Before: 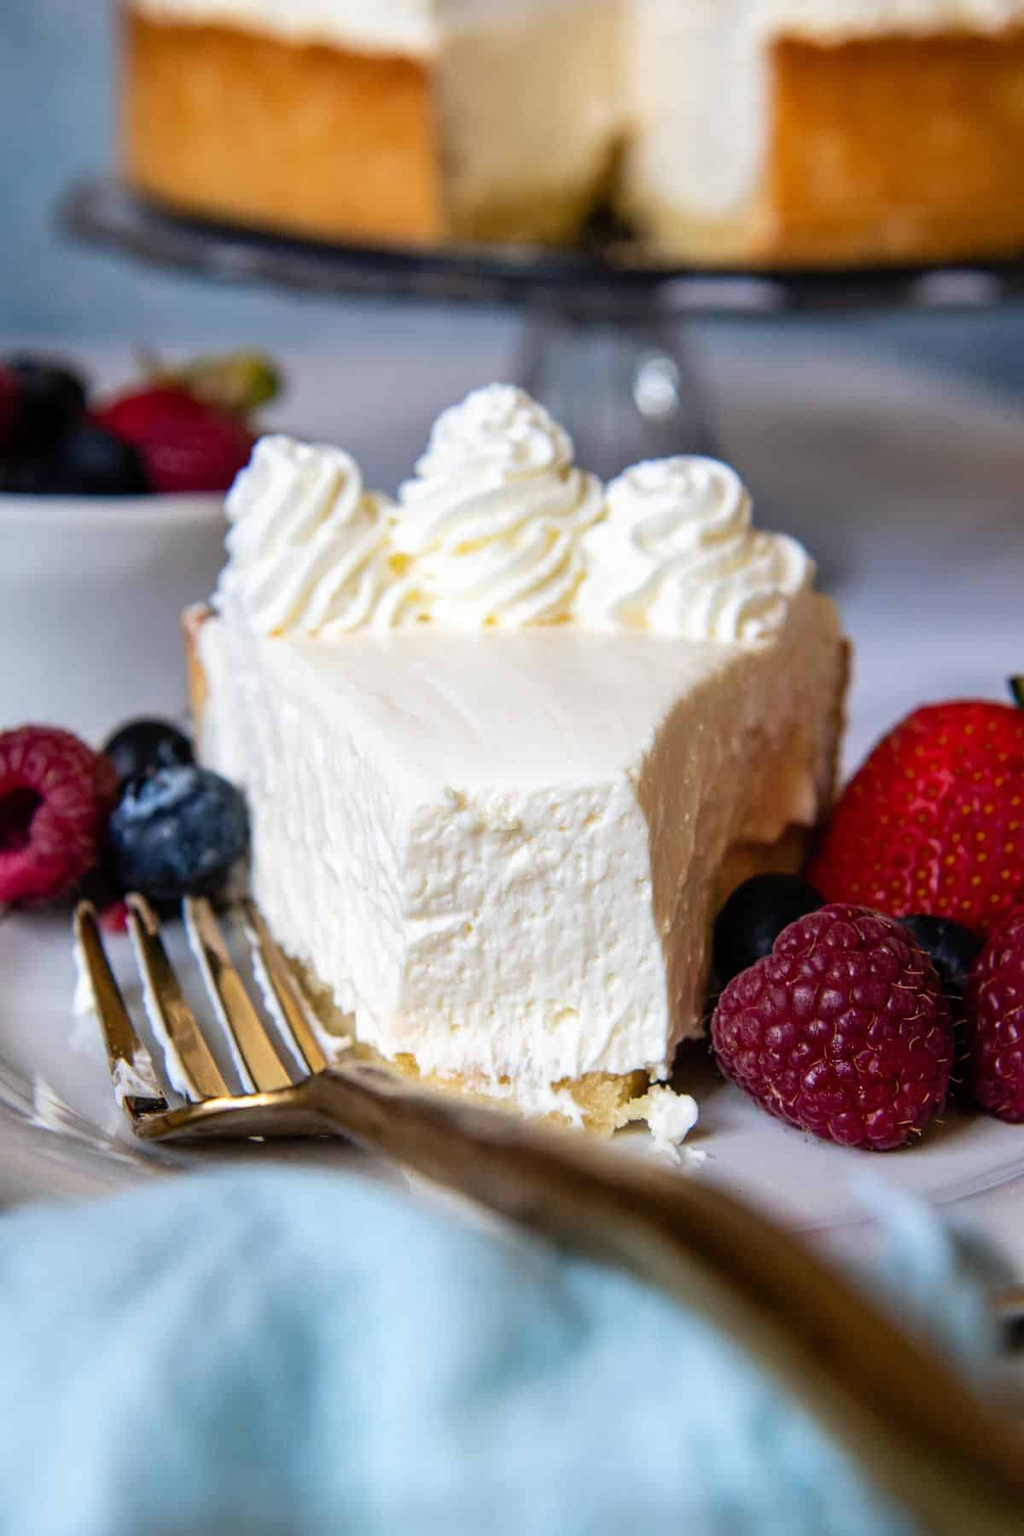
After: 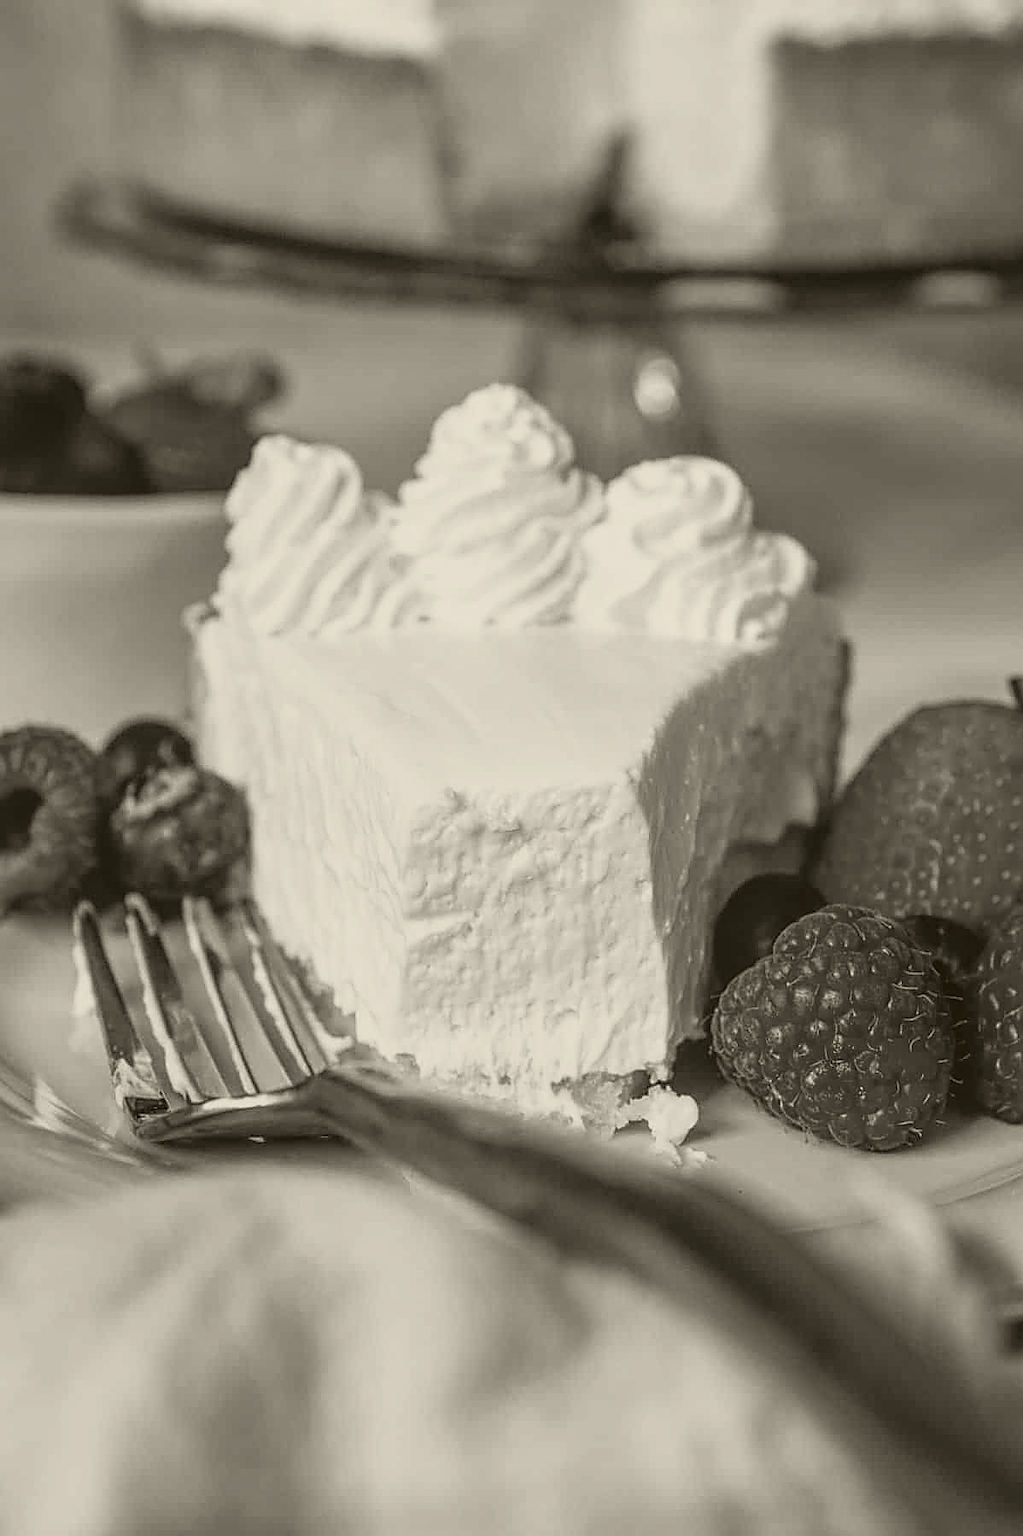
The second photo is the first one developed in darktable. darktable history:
exposure: exposure 1 EV, compensate highlight preservation false
local contrast: detail 140%
sharpen: radius 1.4, amount 1.25, threshold 0.7
colorize: hue 41.44°, saturation 22%, source mix 60%, lightness 10.61%
